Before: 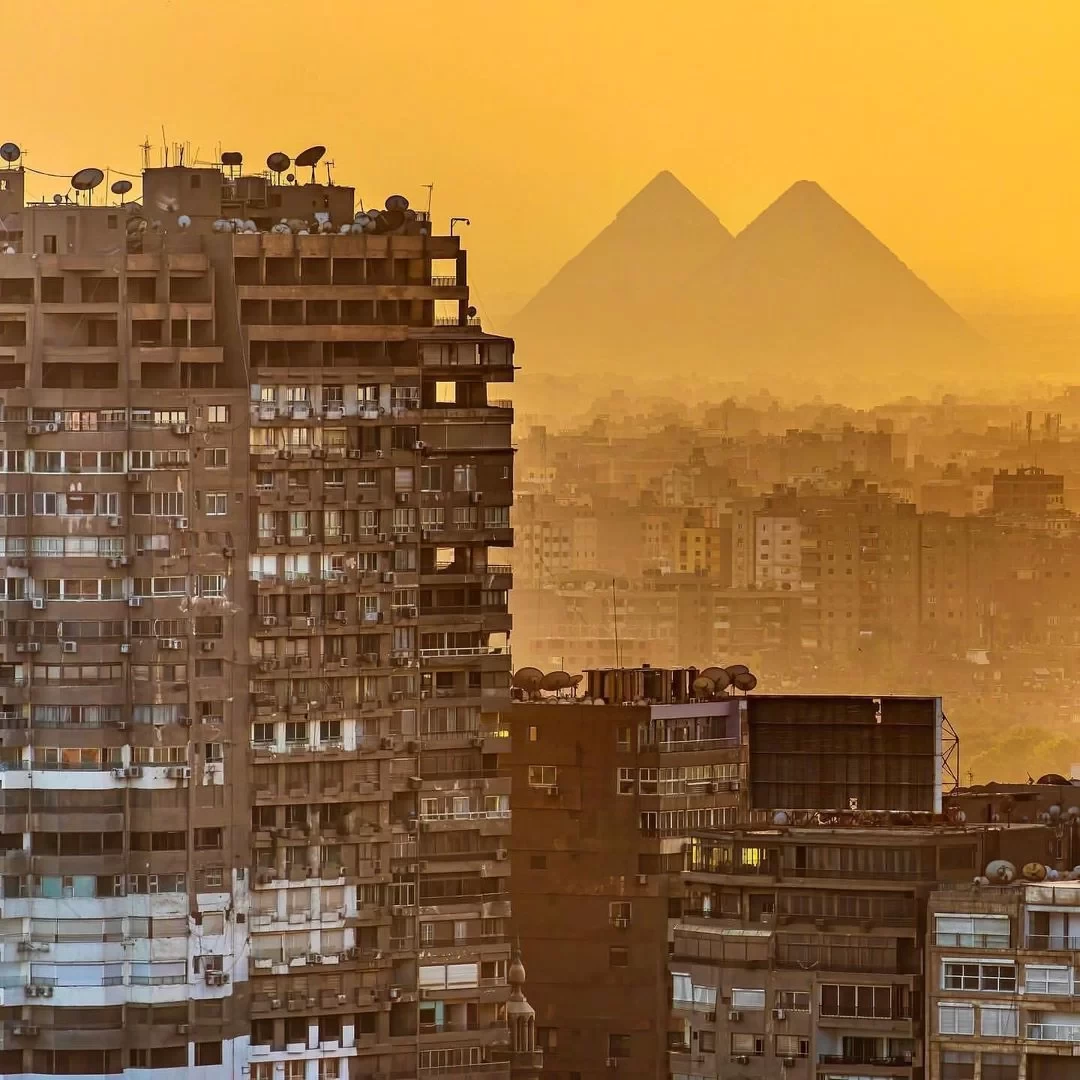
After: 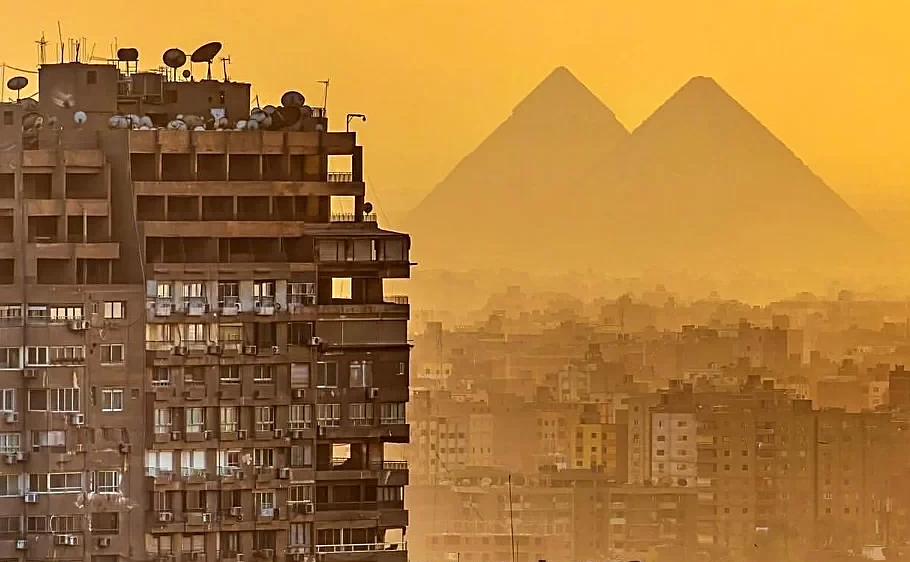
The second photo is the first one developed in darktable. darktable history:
crop and rotate: left 9.673%, top 9.709%, right 6.038%, bottom 38.169%
sharpen: on, module defaults
